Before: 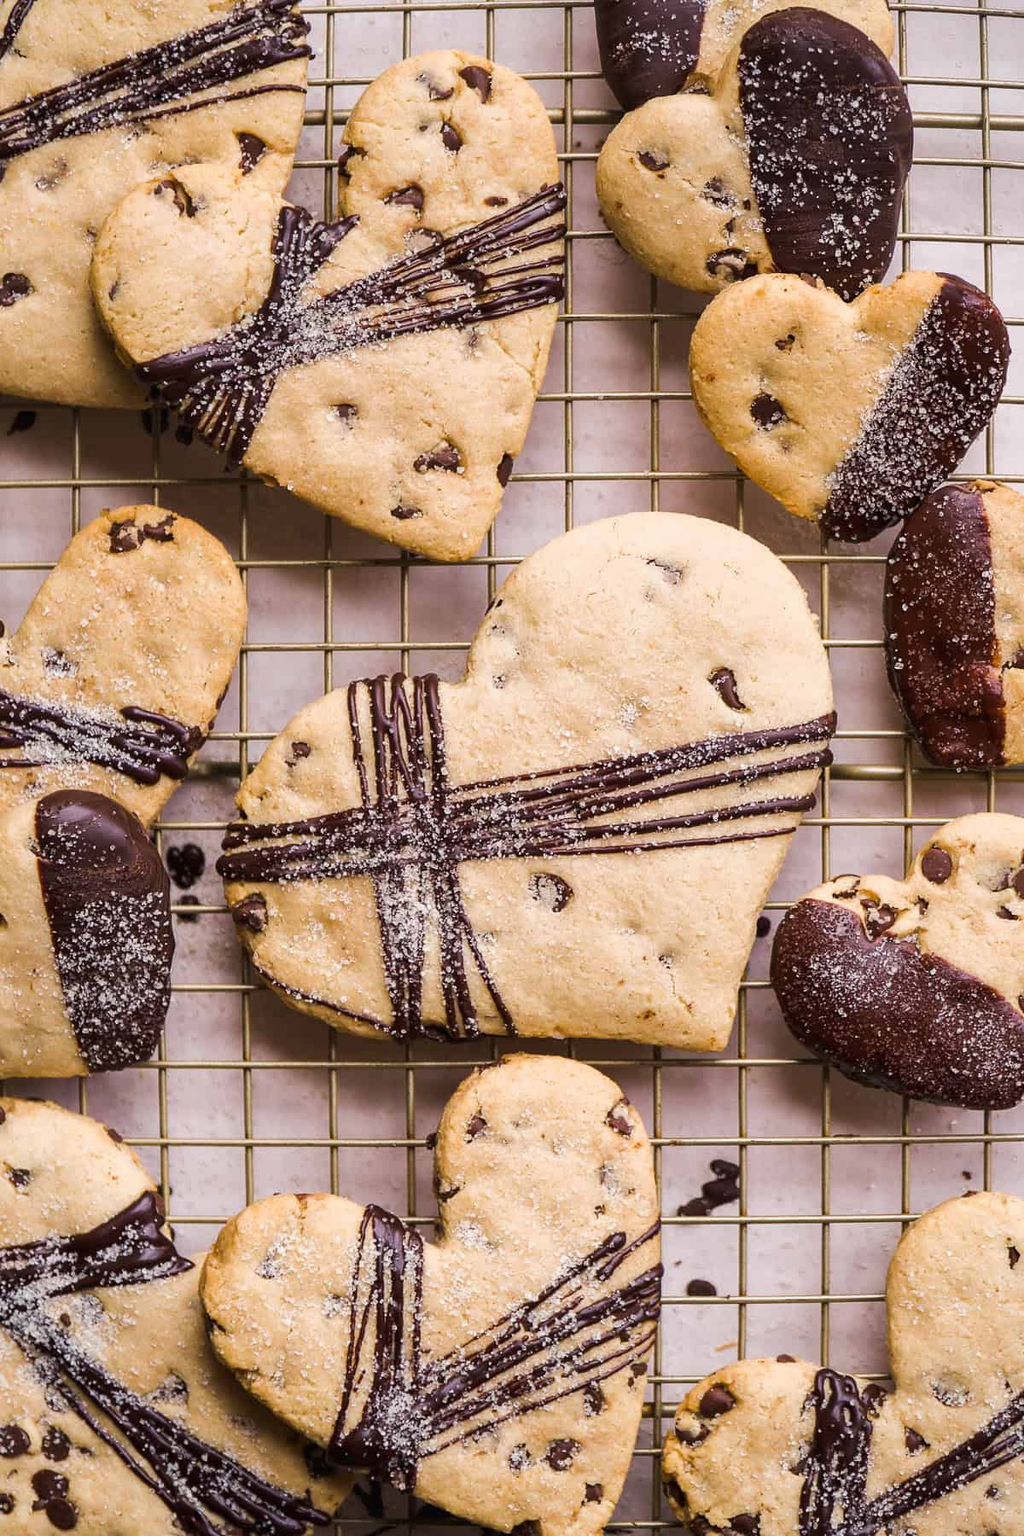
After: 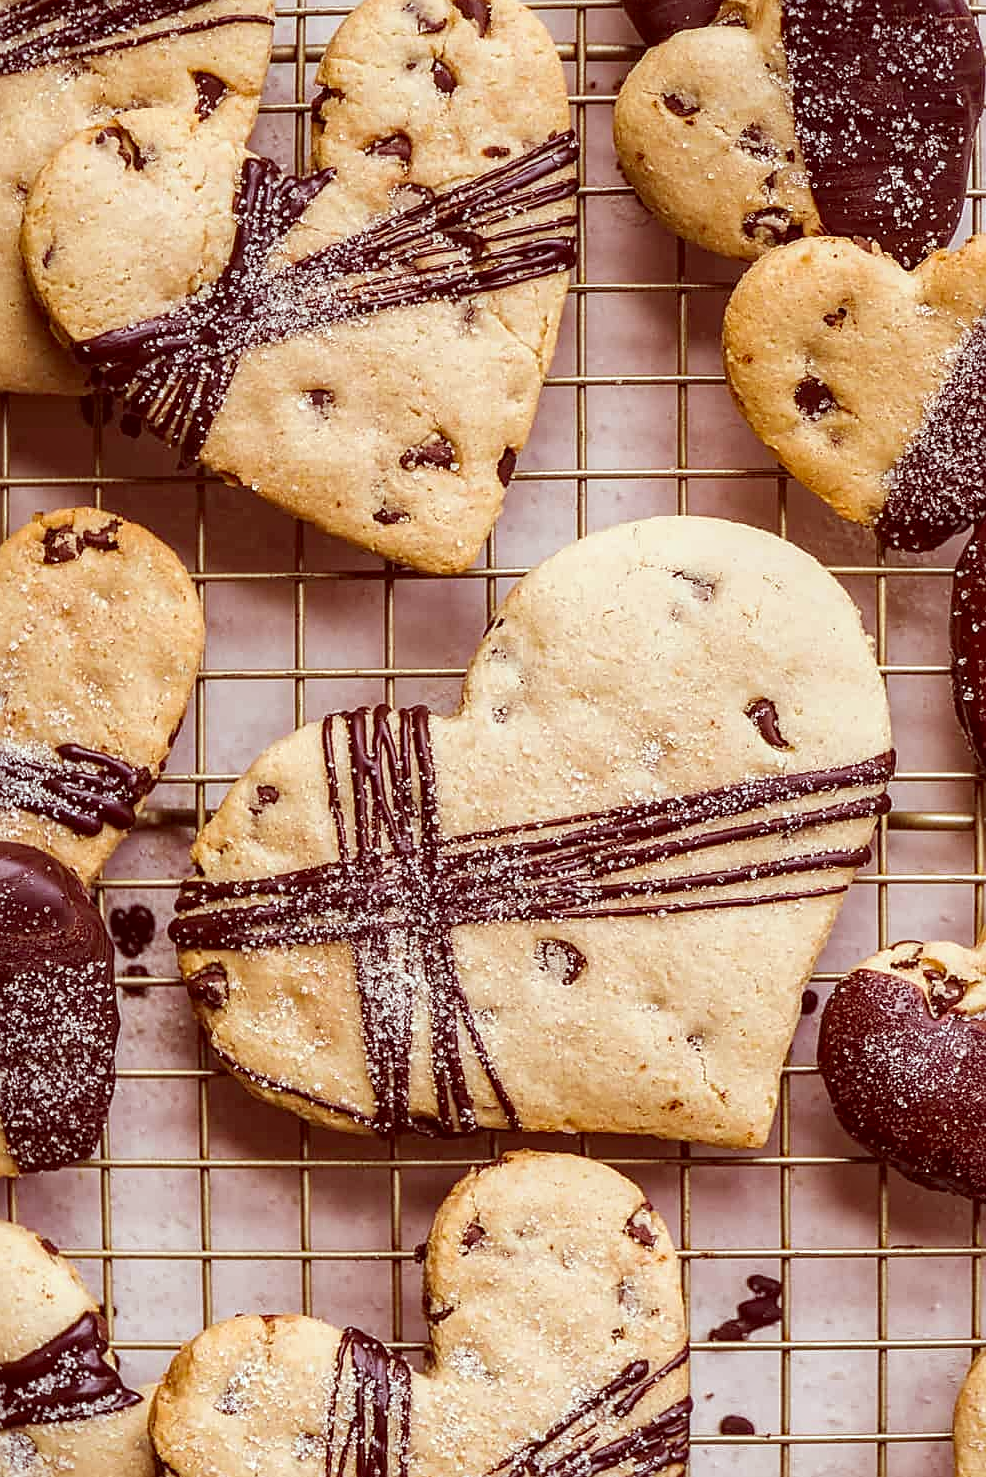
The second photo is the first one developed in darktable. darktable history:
local contrast: on, module defaults
color correction: highlights a* -7.13, highlights b* -0.163, shadows a* 20.67, shadows b* 11.12
sharpen: on, module defaults
crop and rotate: left 7.144%, top 4.7%, right 10.611%, bottom 13.217%
